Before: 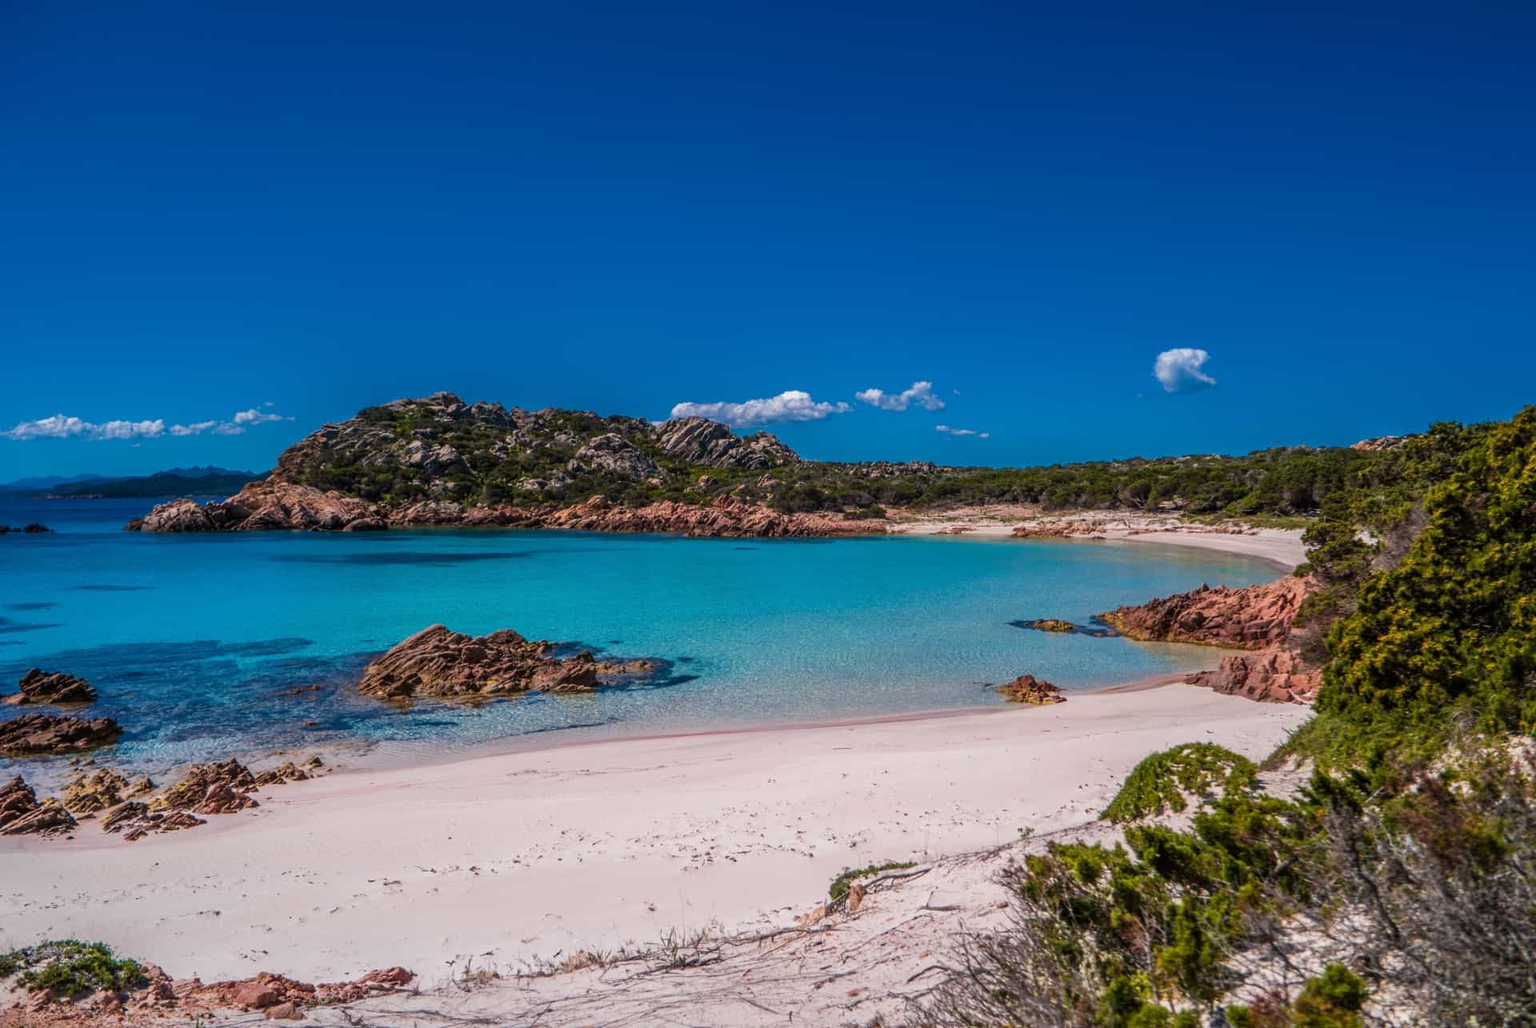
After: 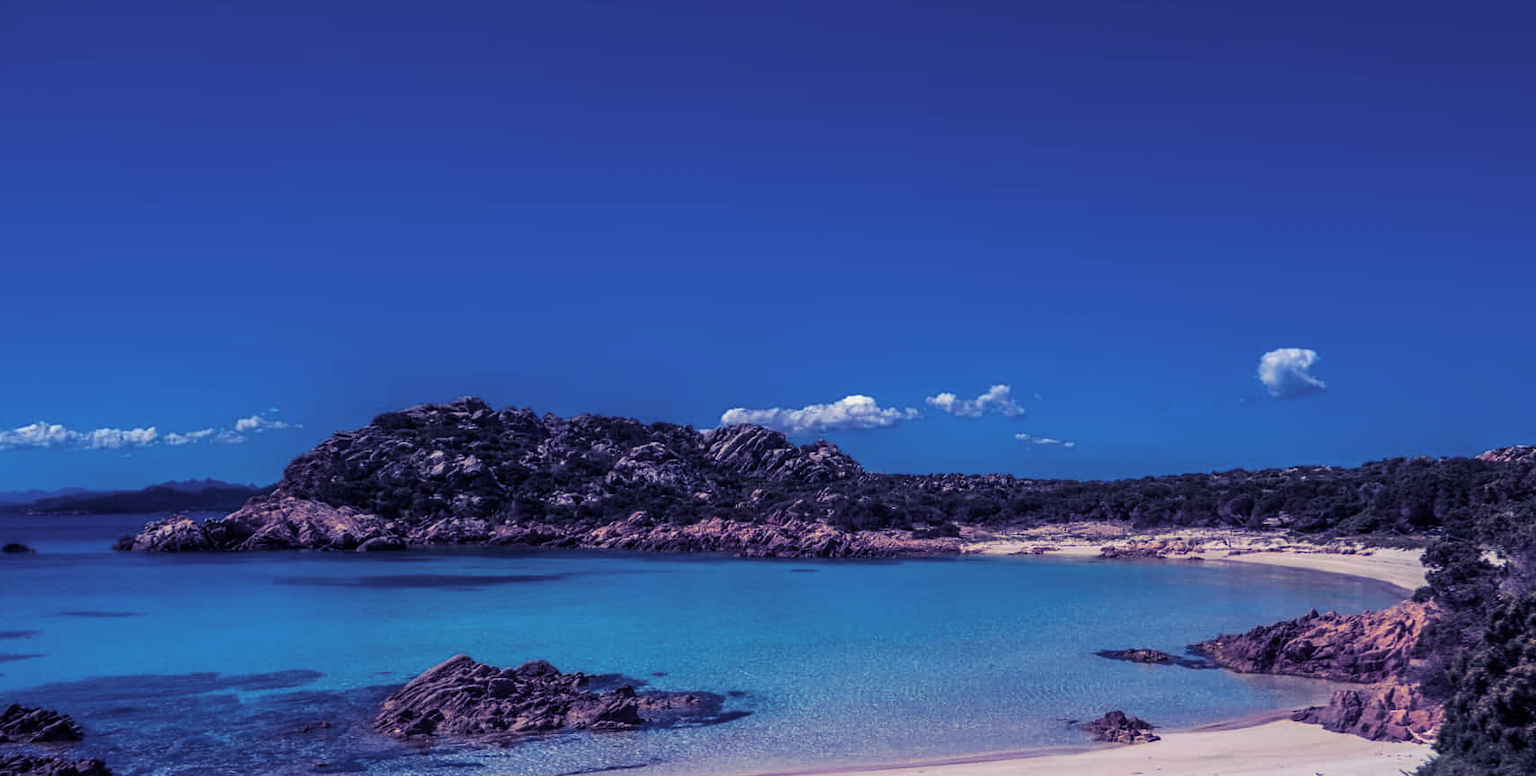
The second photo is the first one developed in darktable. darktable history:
tone equalizer: on, module defaults
split-toning: shadows › hue 242.67°, shadows › saturation 0.733, highlights › hue 45.33°, highlights › saturation 0.667, balance -53.304, compress 21.15%
crop: left 1.509%, top 3.452%, right 7.696%, bottom 28.452%
white balance: red 0.983, blue 1.036
